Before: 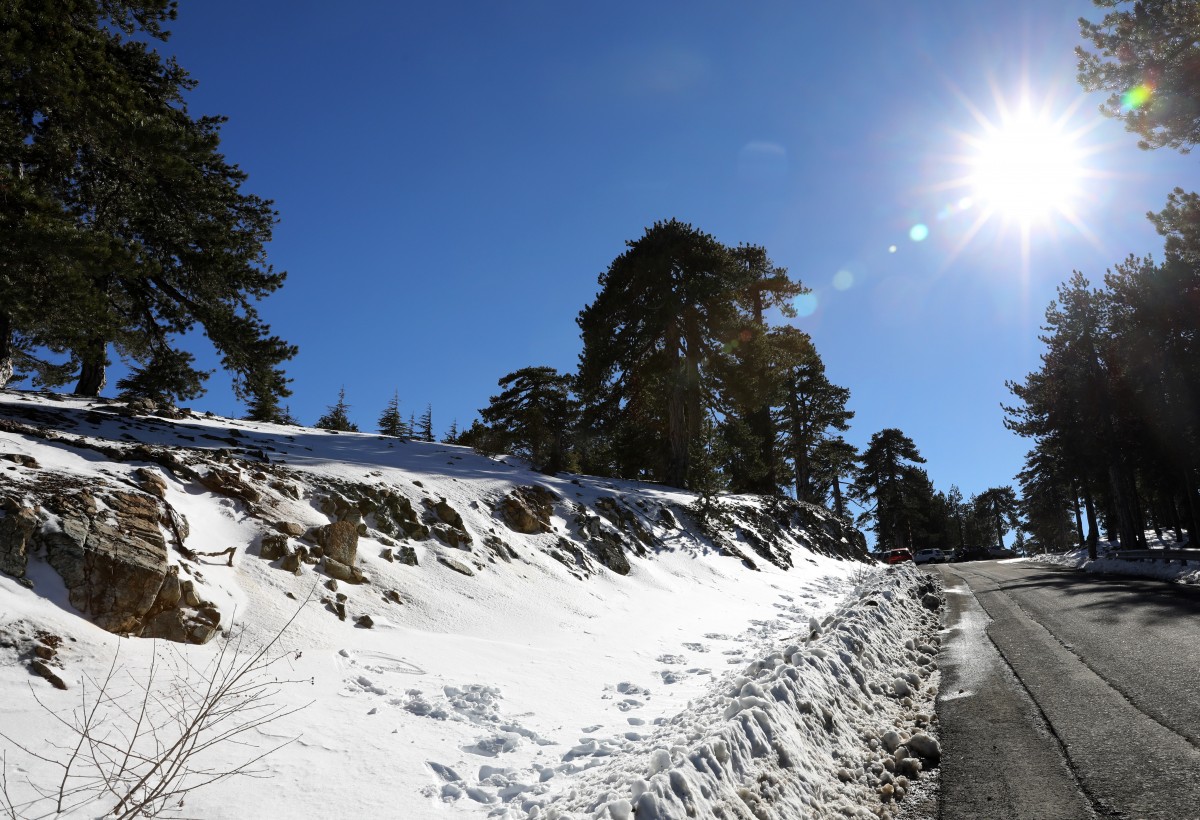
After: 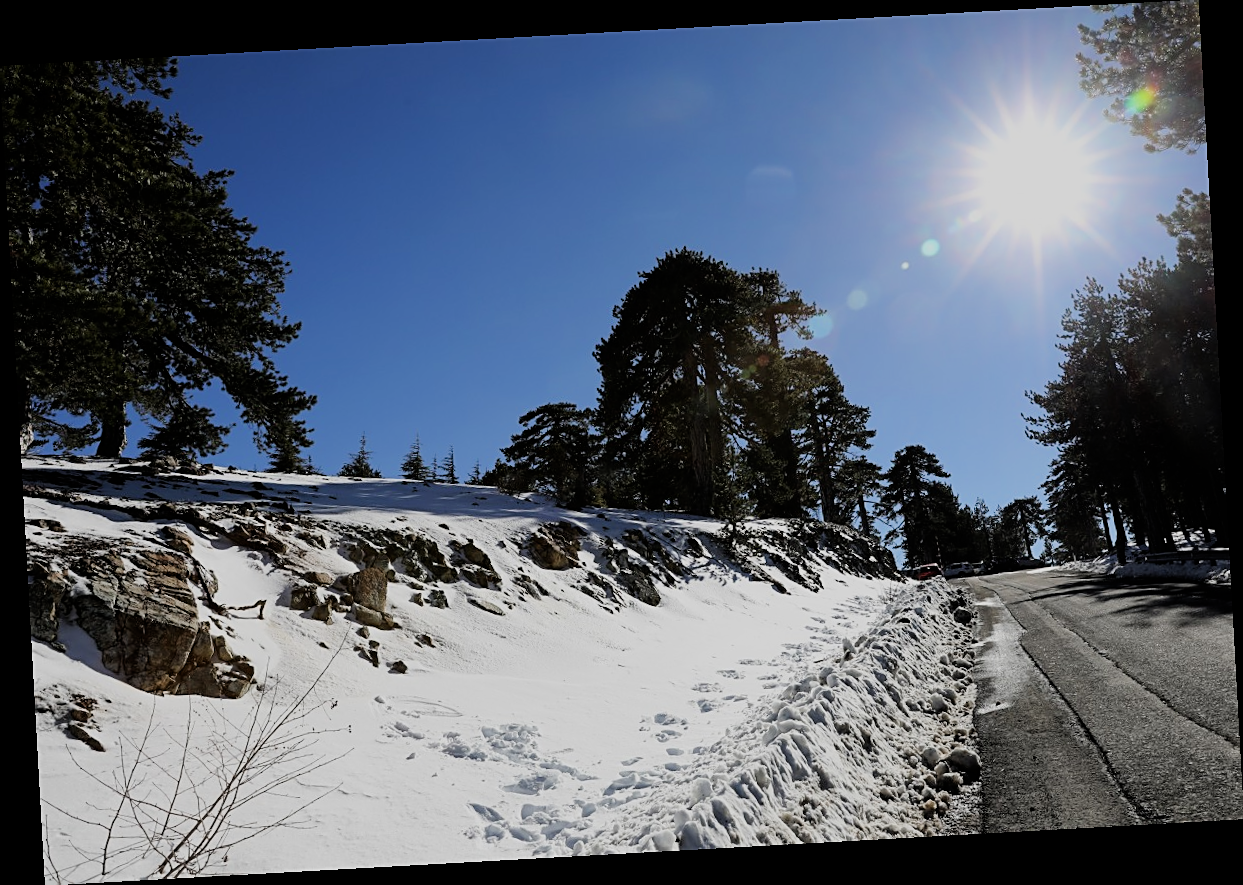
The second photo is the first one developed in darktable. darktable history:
filmic rgb: black relative exposure -7.65 EV, white relative exposure 4.56 EV, hardness 3.61
sharpen: on, module defaults
rotate and perspective: rotation -3.18°, automatic cropping off
